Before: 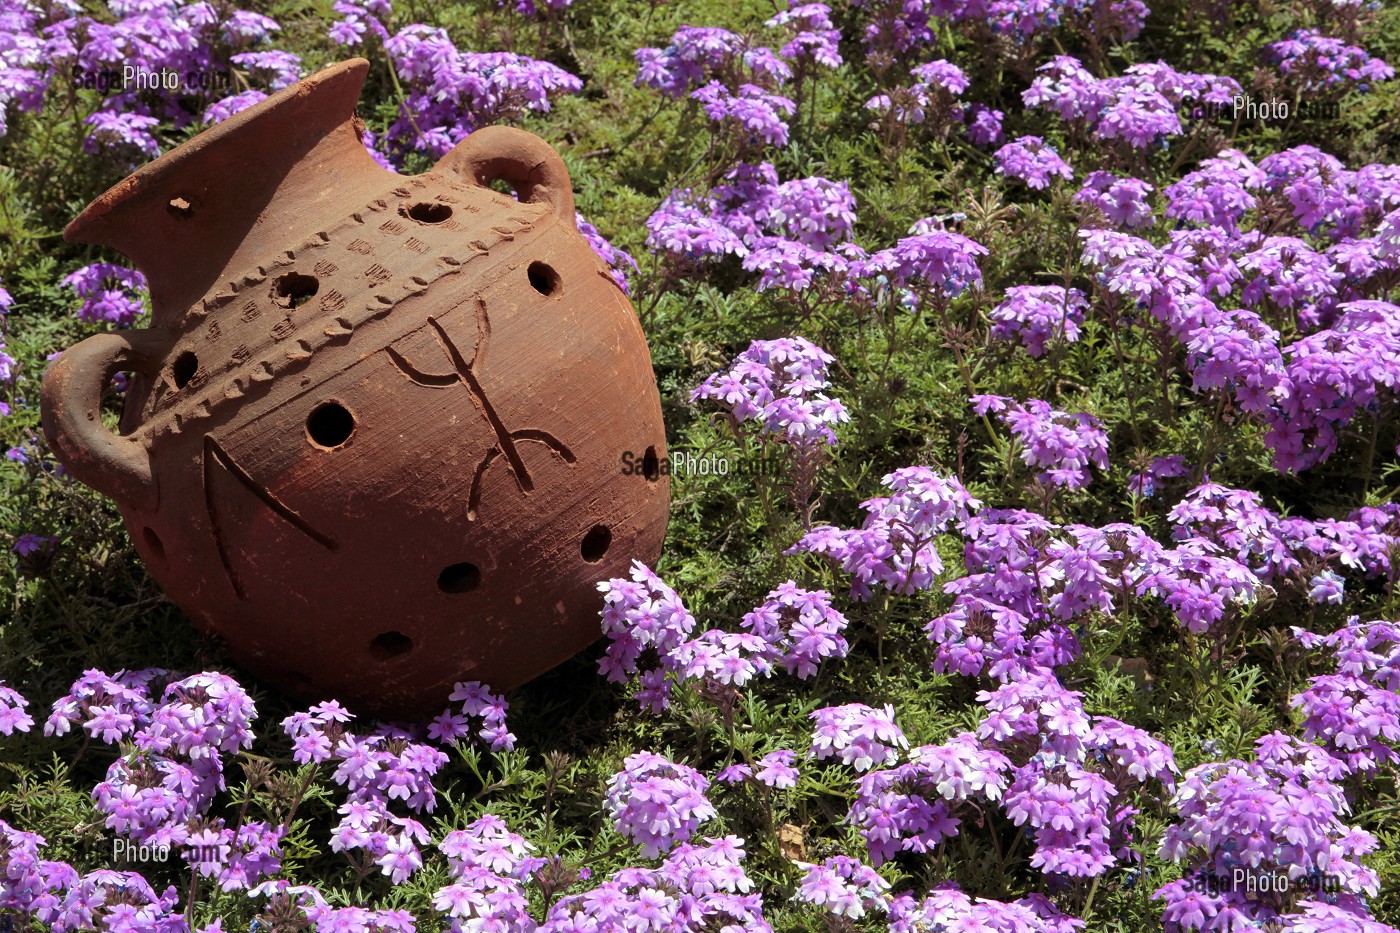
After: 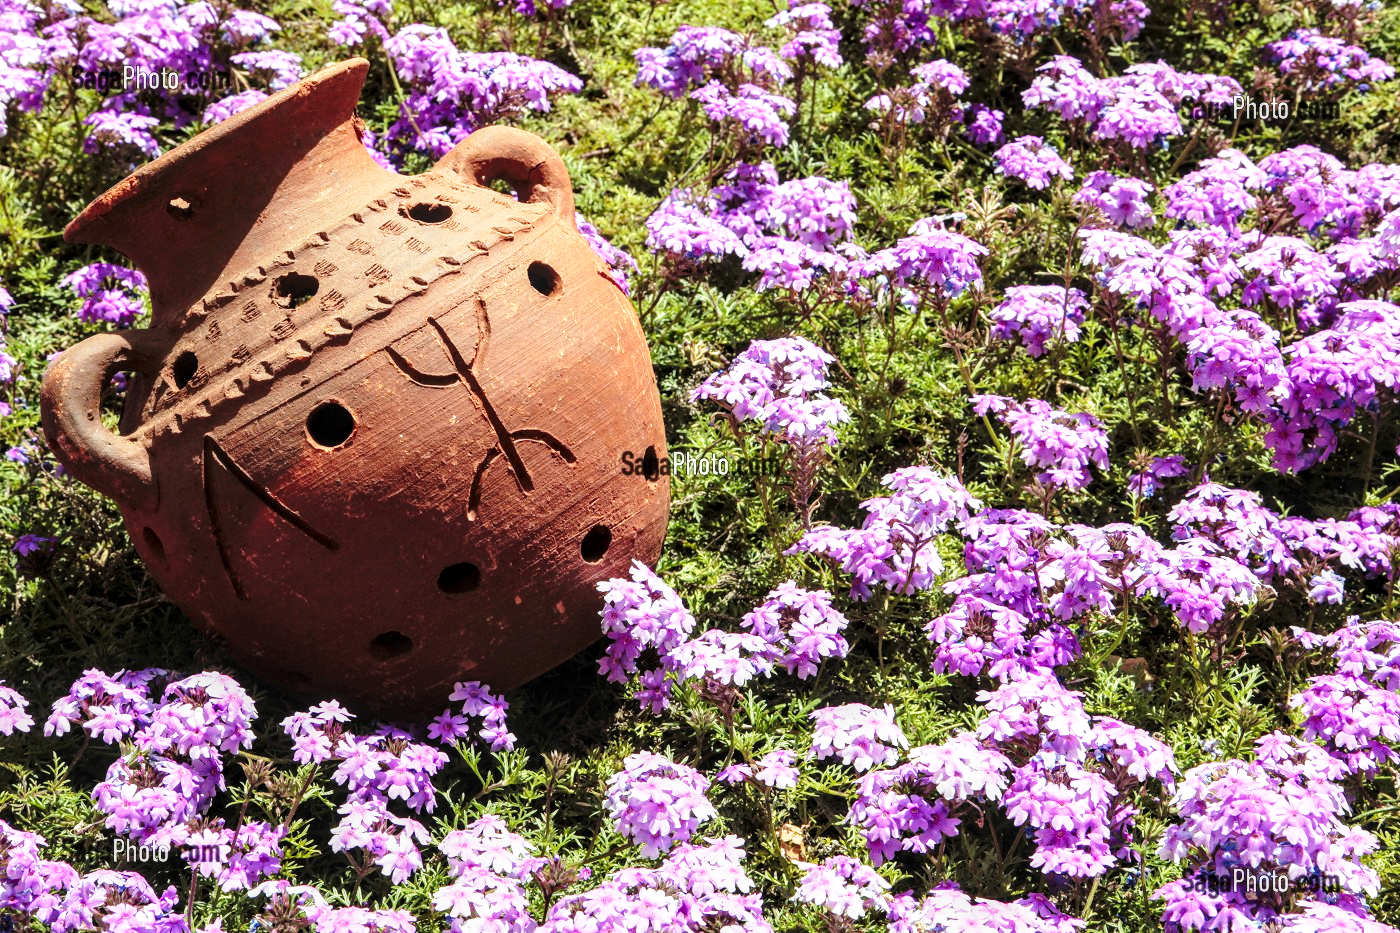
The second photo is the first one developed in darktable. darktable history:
base curve: curves: ch0 [(0, 0) (0.026, 0.03) (0.109, 0.232) (0.351, 0.748) (0.669, 0.968) (1, 1)], preserve colors none
local contrast: detail 130%
